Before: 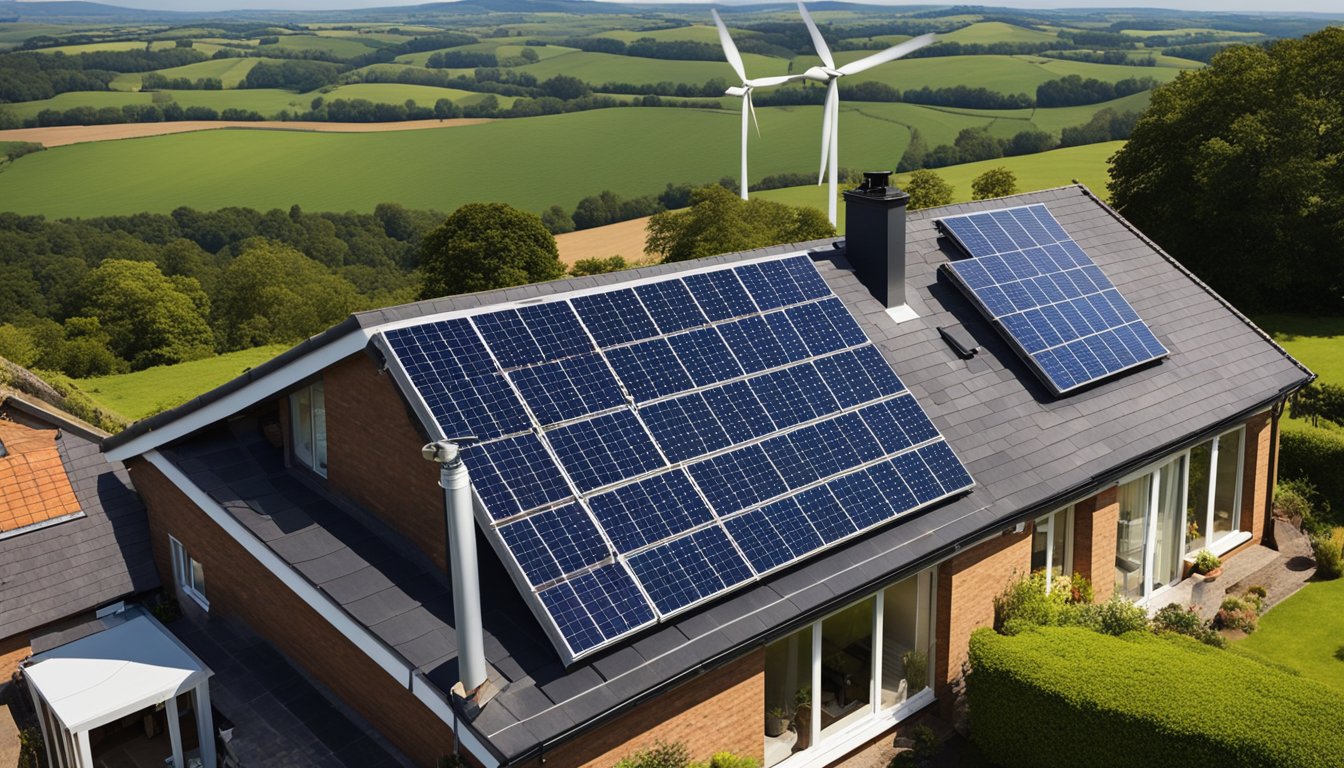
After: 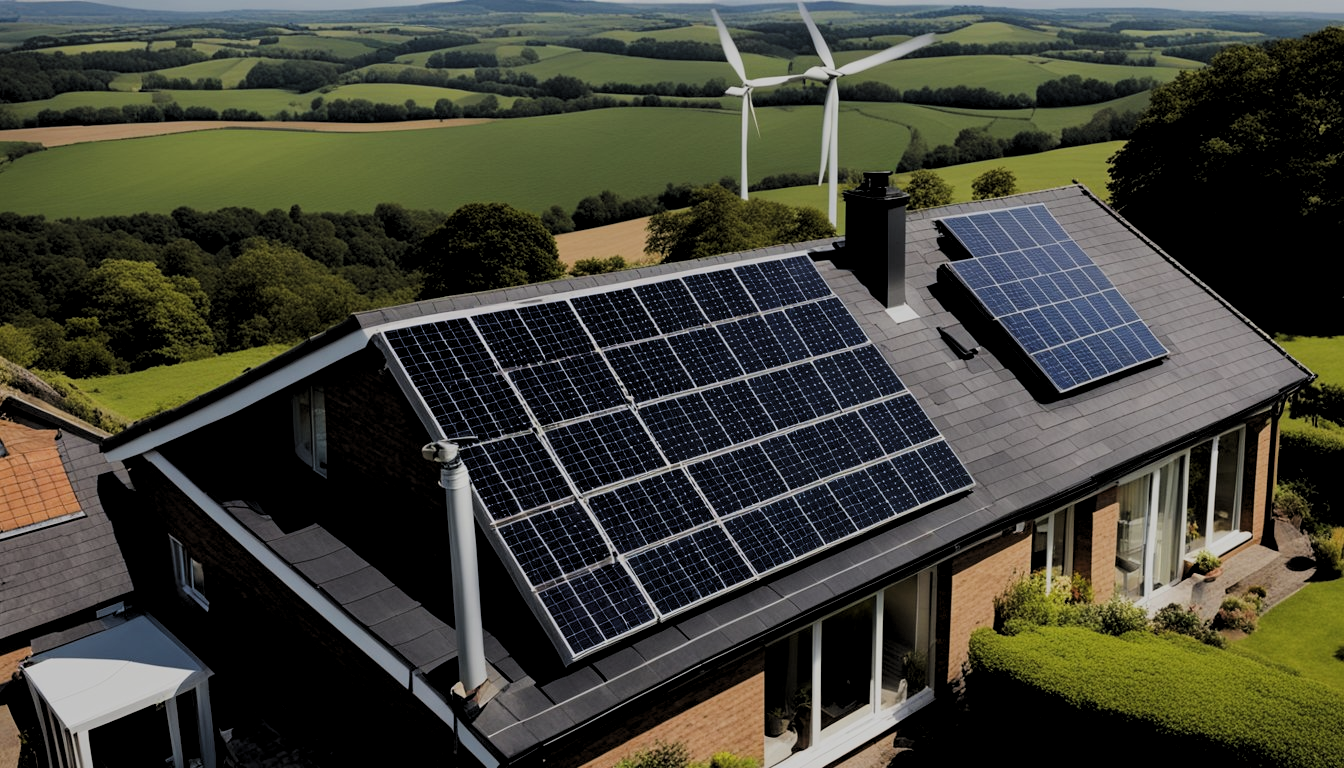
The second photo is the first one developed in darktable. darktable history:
filmic rgb: black relative exposure -7.65 EV, white relative exposure 4.56 EV, hardness 3.61, contrast 1.05
white balance: emerald 1
levels: levels [0.116, 0.574, 1]
